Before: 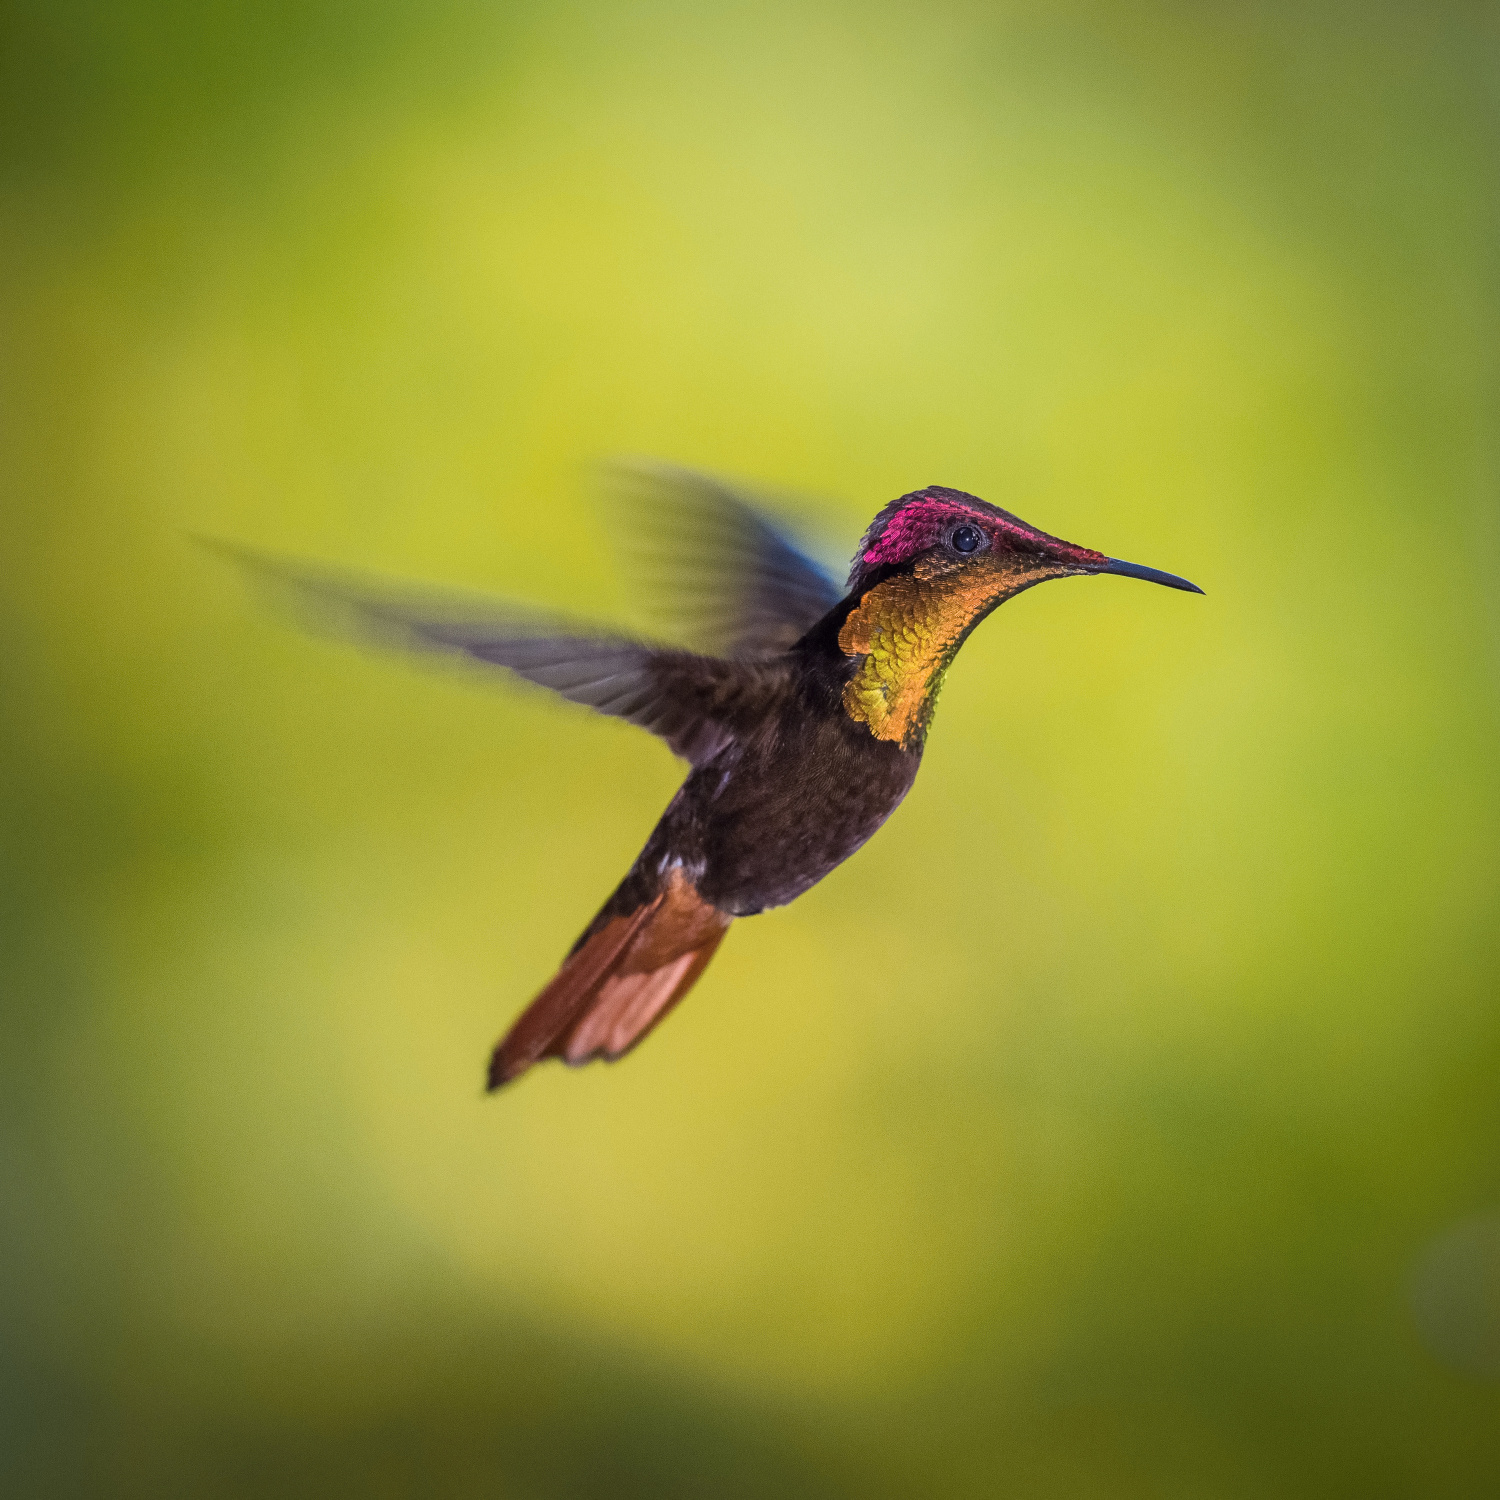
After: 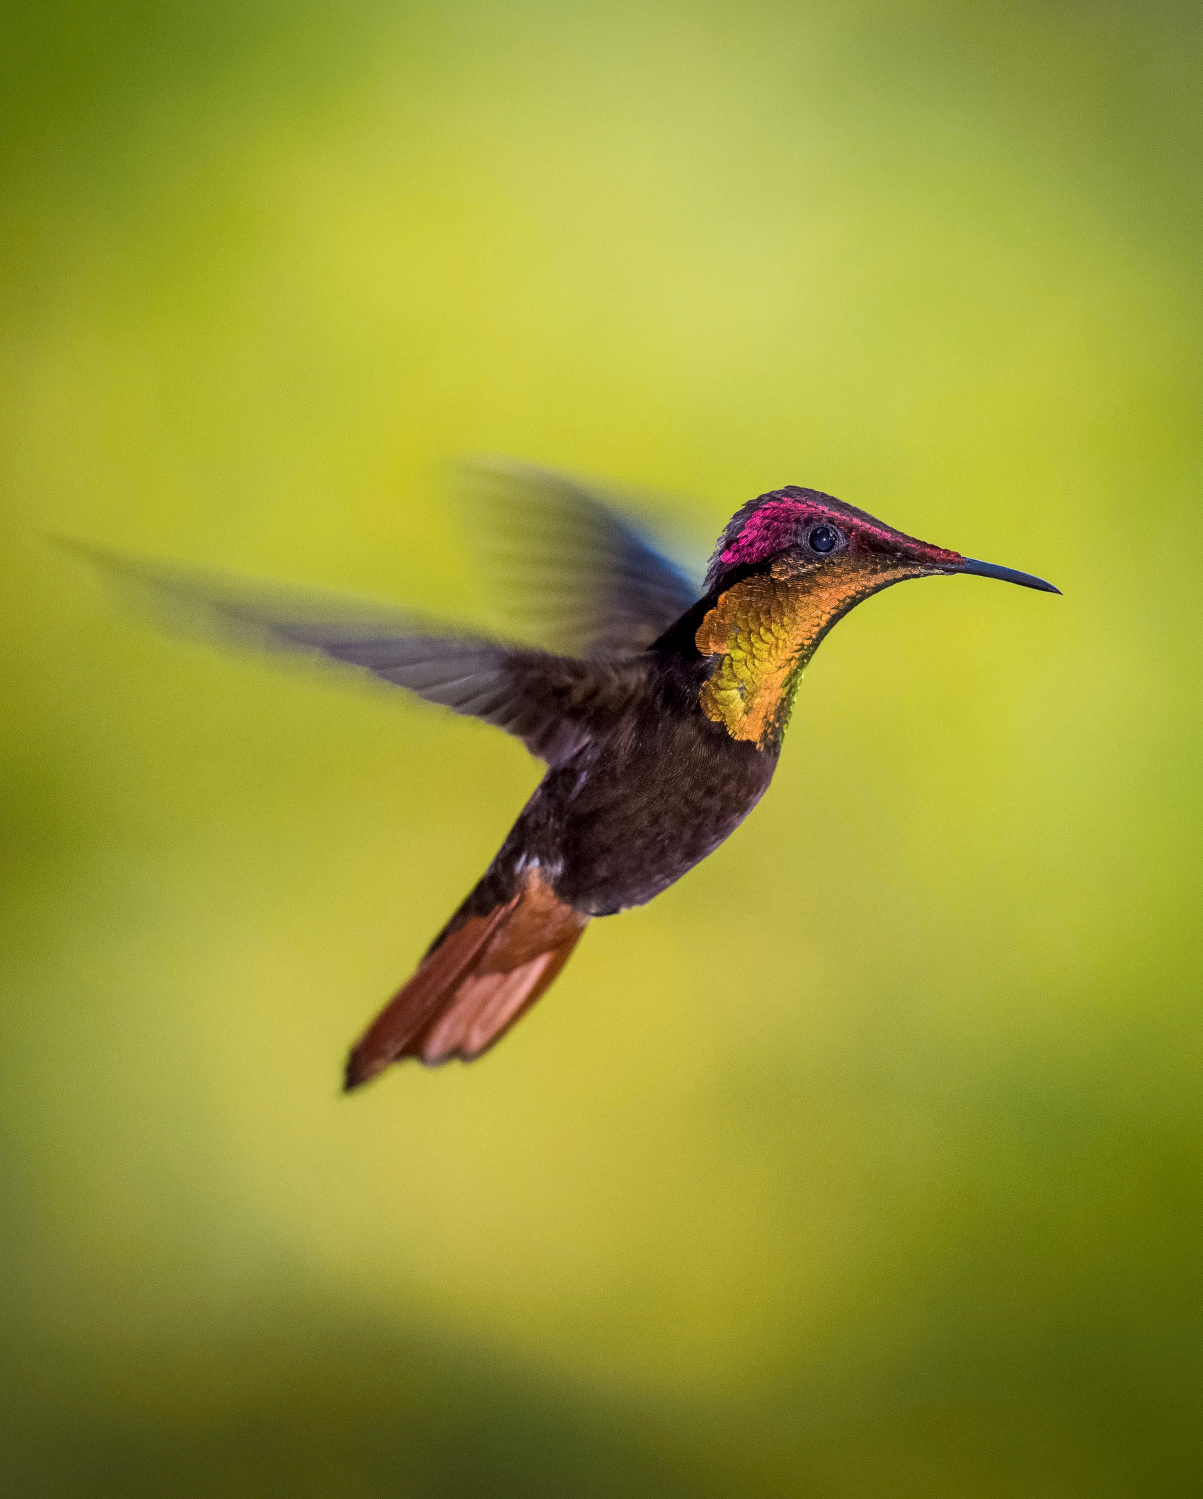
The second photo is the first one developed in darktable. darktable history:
exposure: black level correction 0.005, exposure 0.014 EV, compensate highlight preservation false
crop and rotate: left 9.597%, right 10.195%
